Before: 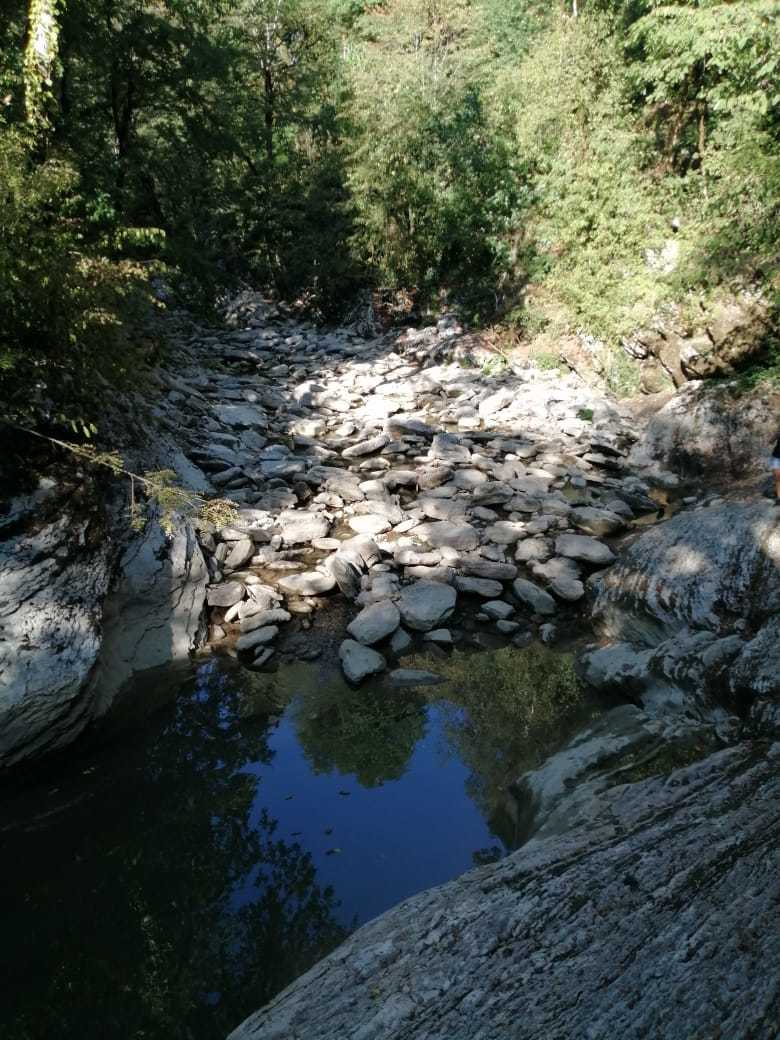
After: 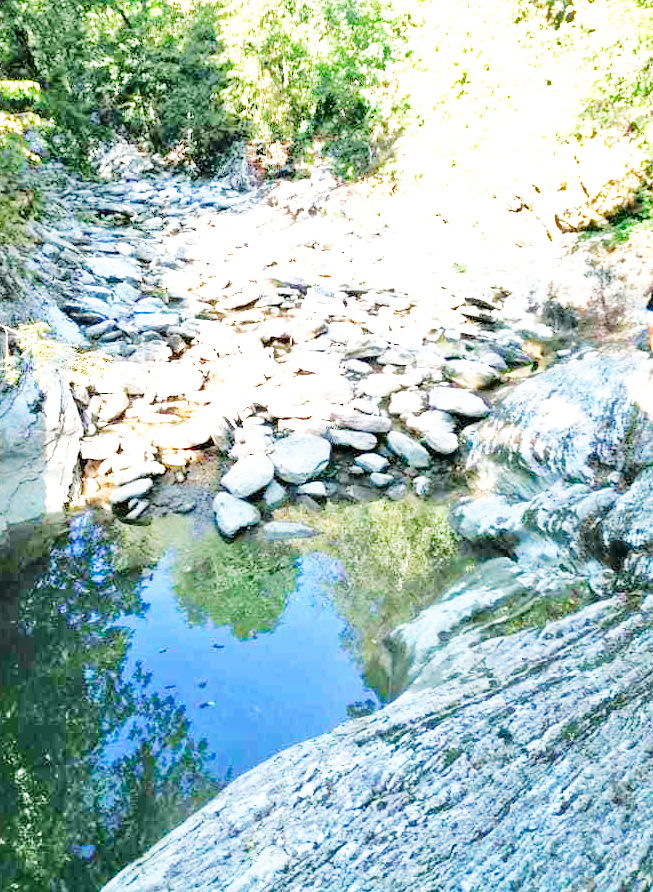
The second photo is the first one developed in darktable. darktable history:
exposure: black level correction 0, exposure 1.972 EV, compensate highlight preservation false
tone equalizer: -7 EV 0.153 EV, -6 EV 0.627 EV, -5 EV 1.14 EV, -4 EV 1.36 EV, -3 EV 1.14 EV, -2 EV 0.6 EV, -1 EV 0.161 EV
base curve: curves: ch0 [(0, 0) (0.007, 0.004) (0.027, 0.03) (0.046, 0.07) (0.207, 0.54) (0.442, 0.872) (0.673, 0.972) (1, 1)], preserve colors none
crop: left 16.282%, top 14.182%
